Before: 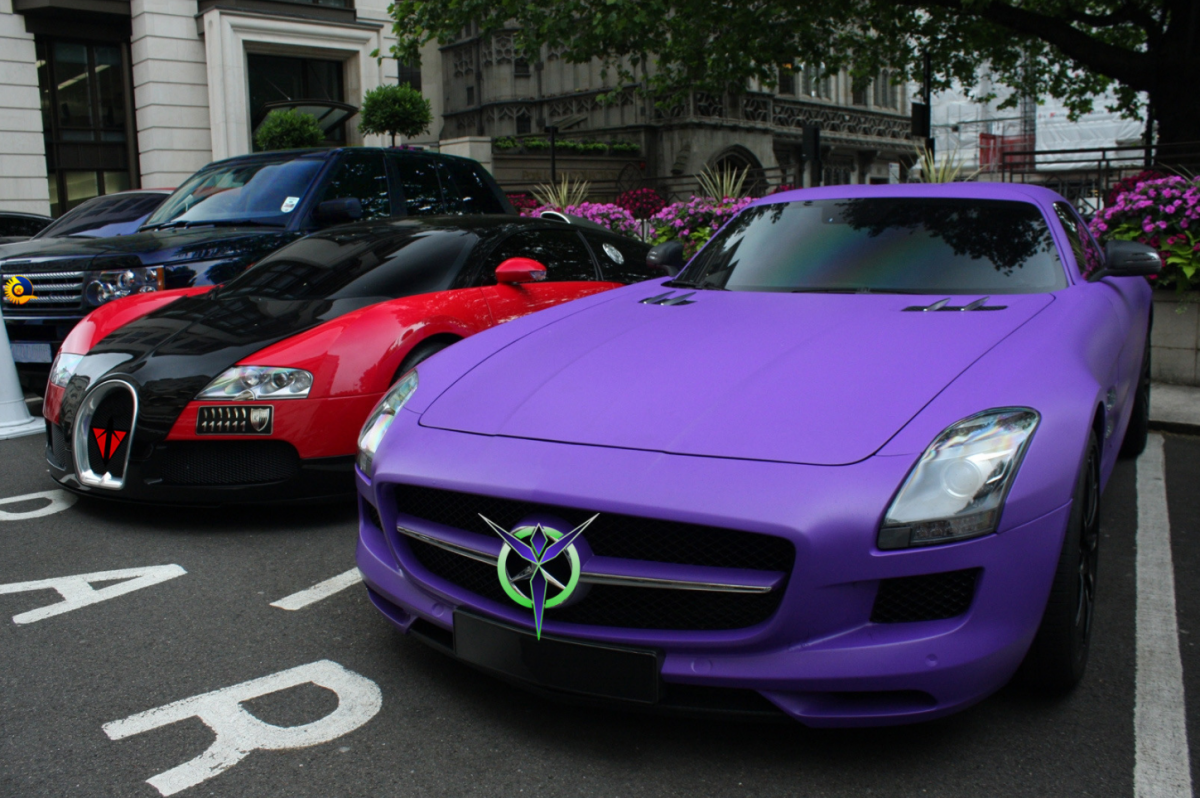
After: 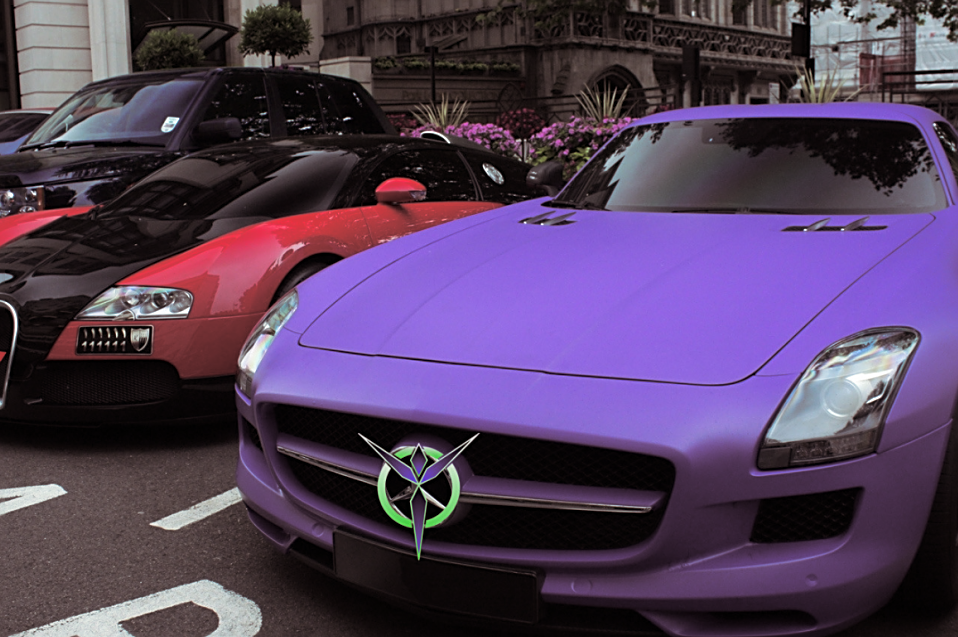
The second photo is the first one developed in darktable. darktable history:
split-toning: shadows › saturation 0.24, highlights › hue 54°, highlights › saturation 0.24
sharpen: on, module defaults
crop and rotate: left 10.071%, top 10.071%, right 10.02%, bottom 10.02%
